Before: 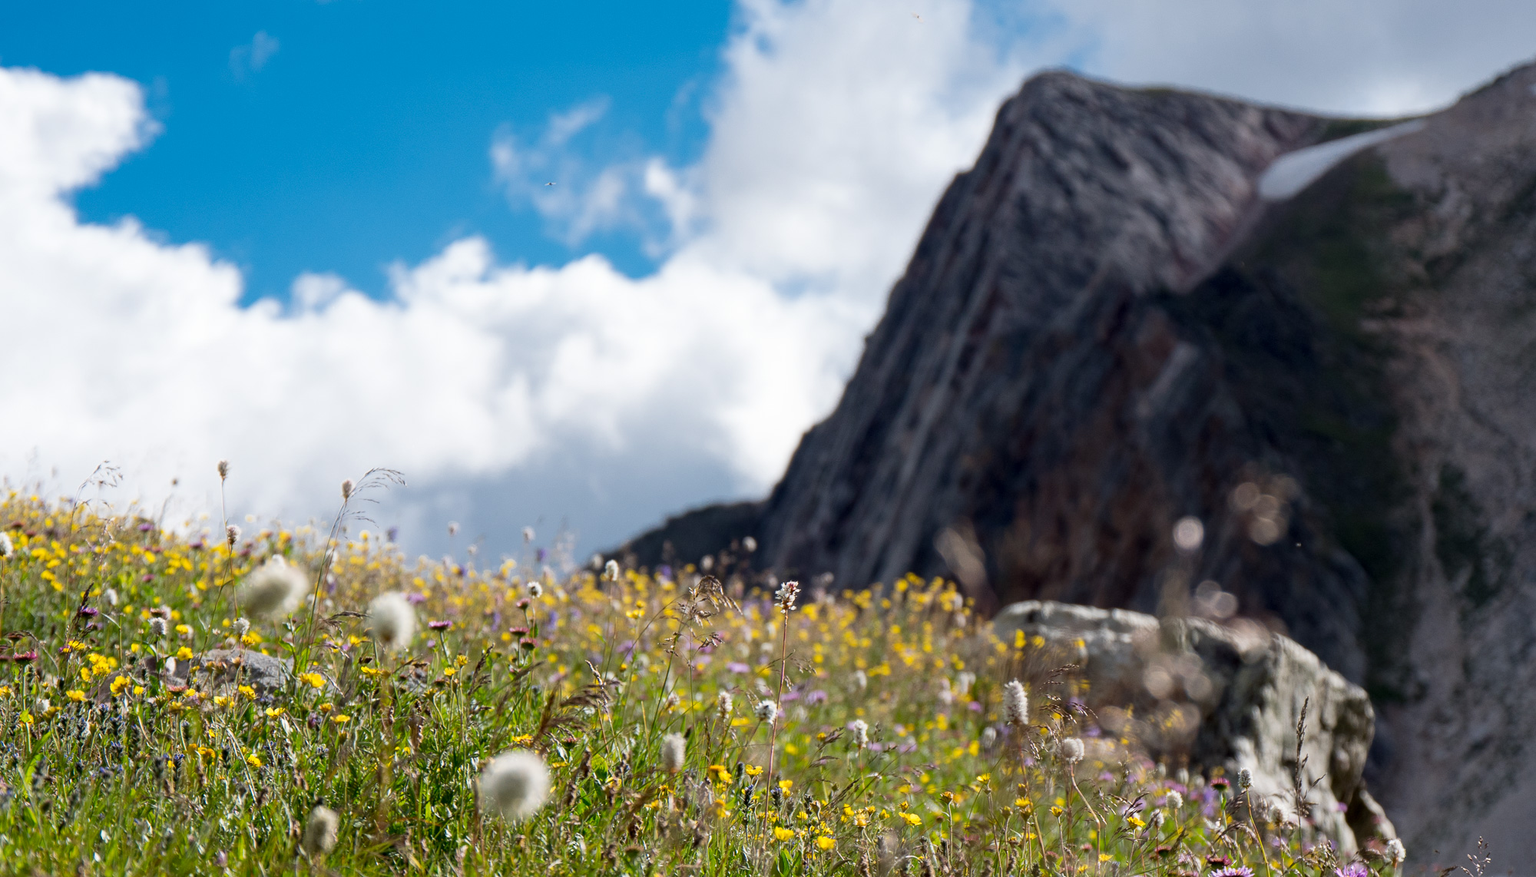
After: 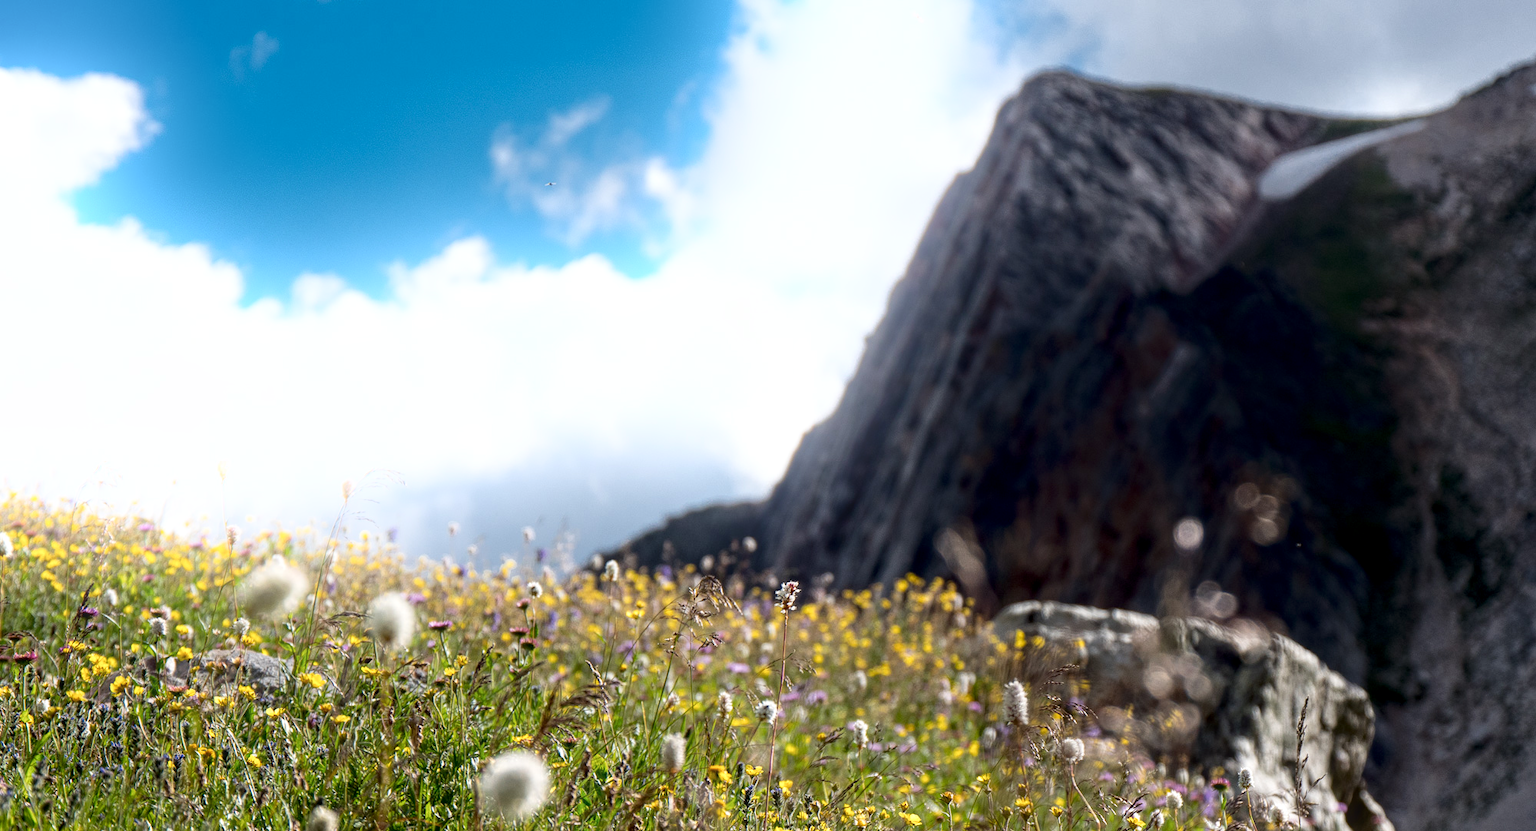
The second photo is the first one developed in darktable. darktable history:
crop and rotate: top 0%, bottom 5.097%
bloom: size 16%, threshold 98%, strength 20%
shadows and highlights: shadows -62.32, white point adjustment -5.22, highlights 61.59
local contrast: highlights 99%, shadows 86%, detail 160%, midtone range 0.2
